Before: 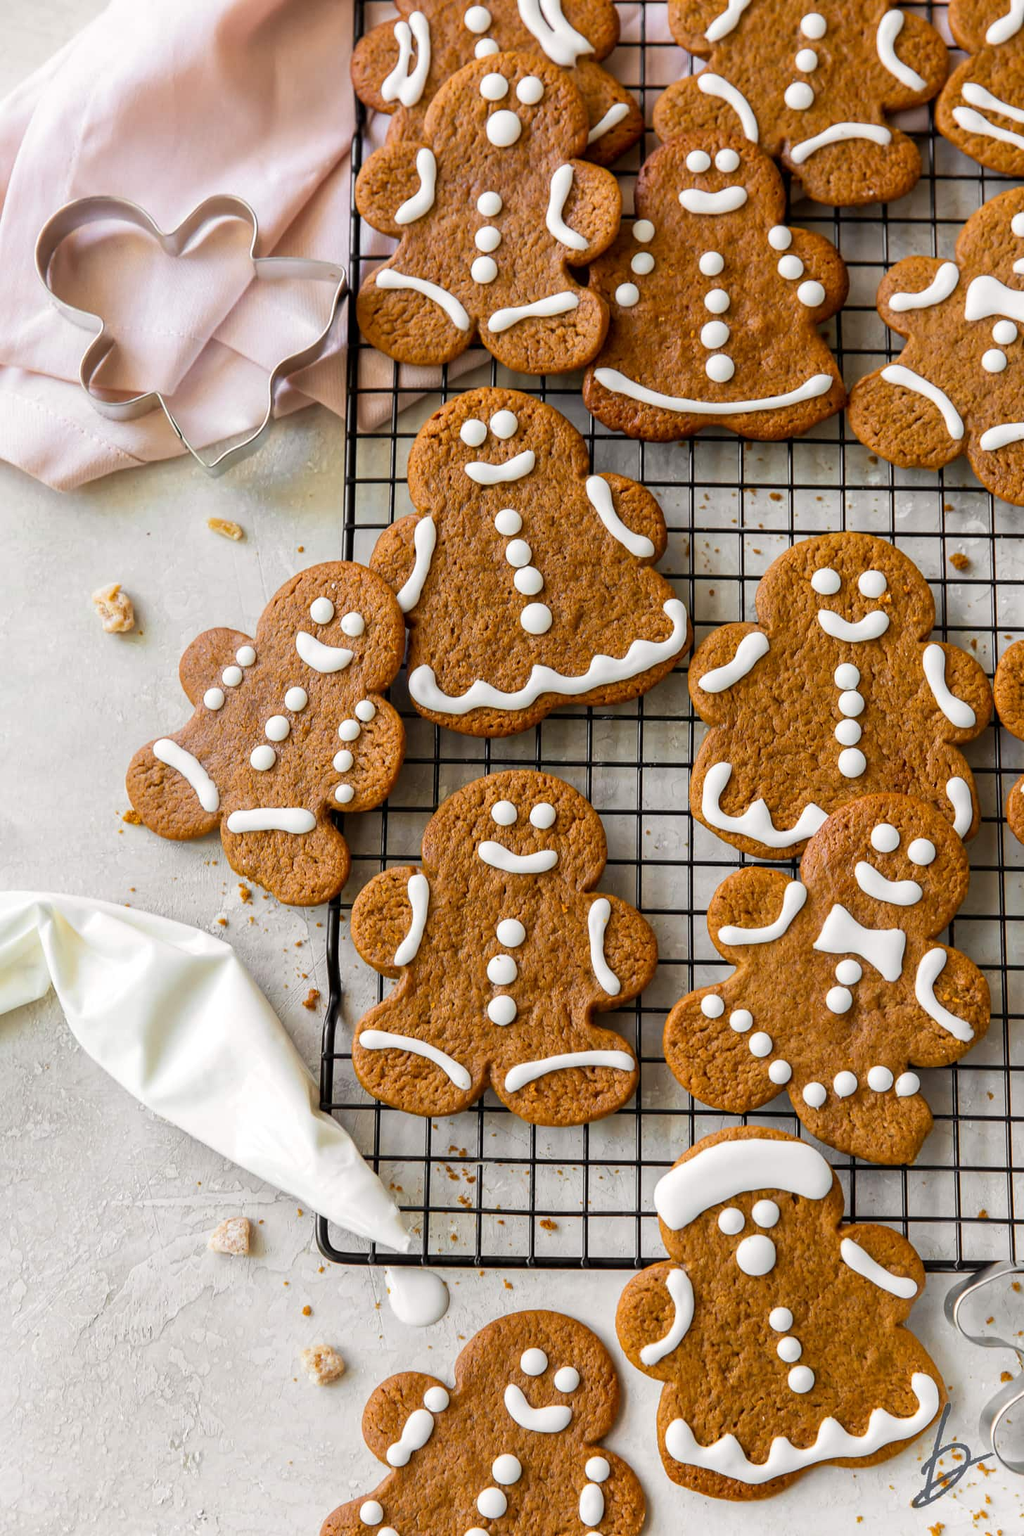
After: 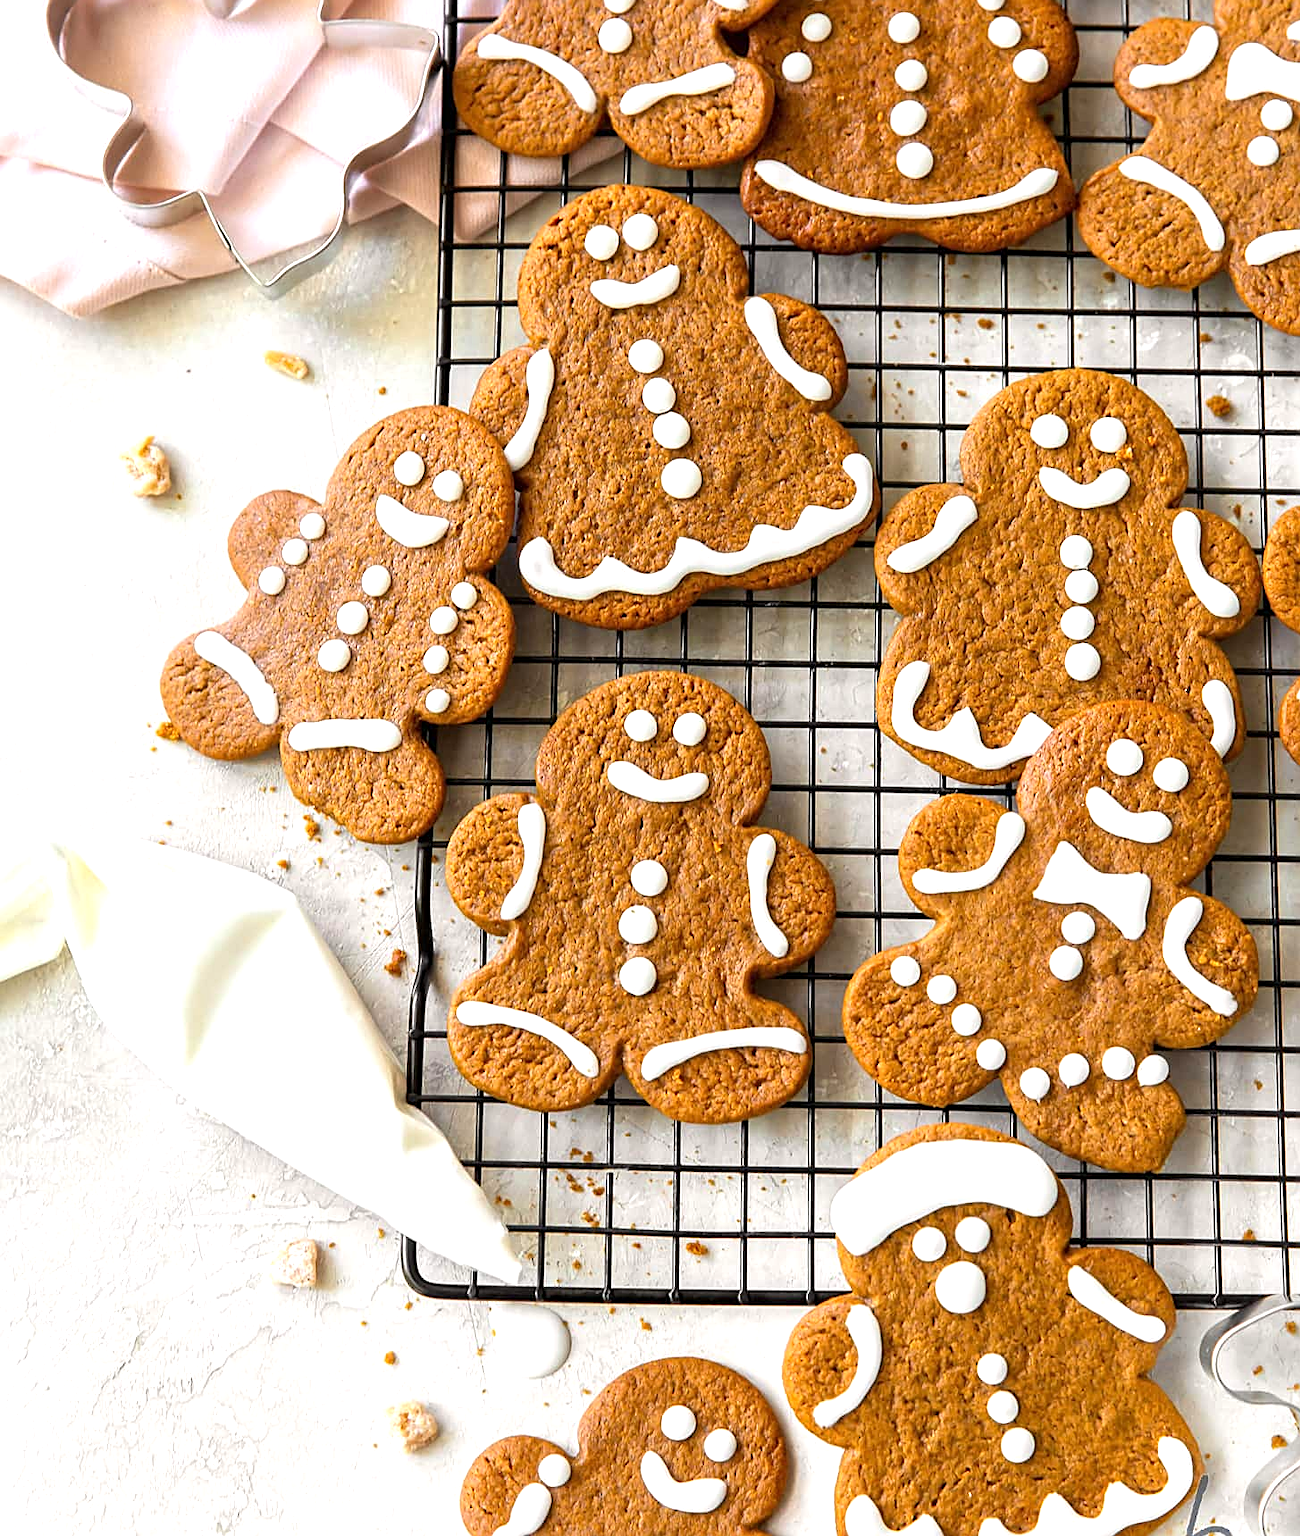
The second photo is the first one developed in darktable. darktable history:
exposure: exposure 0.722 EV, compensate highlight preservation false
crop and rotate: top 15.774%, bottom 5.506%
sharpen: on, module defaults
